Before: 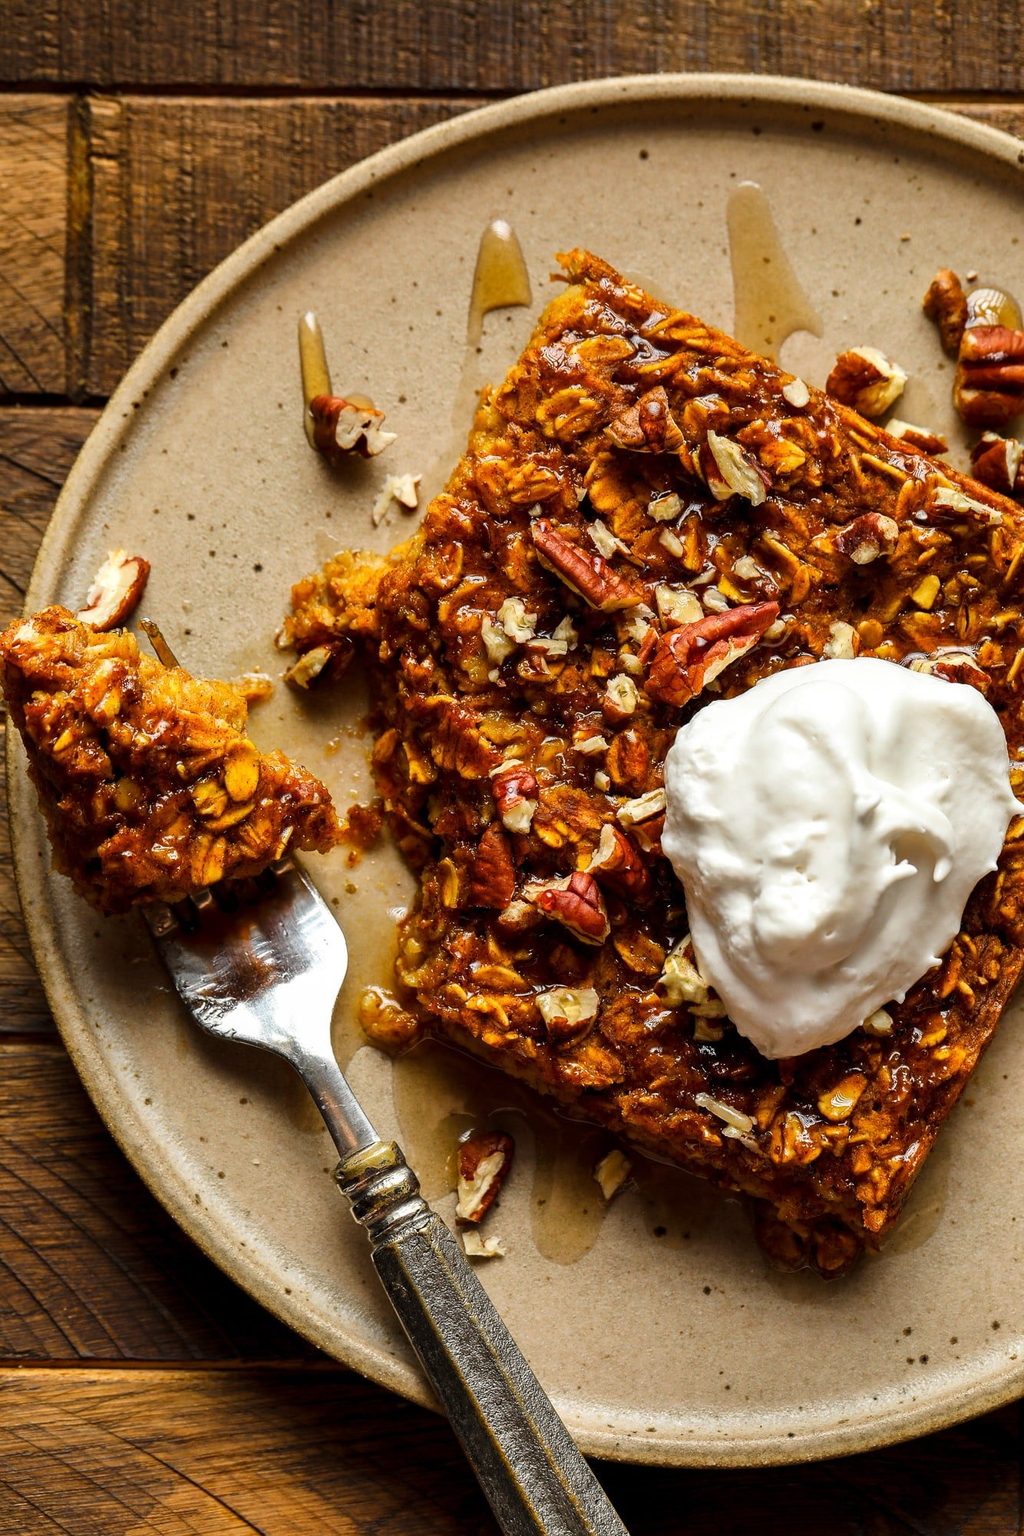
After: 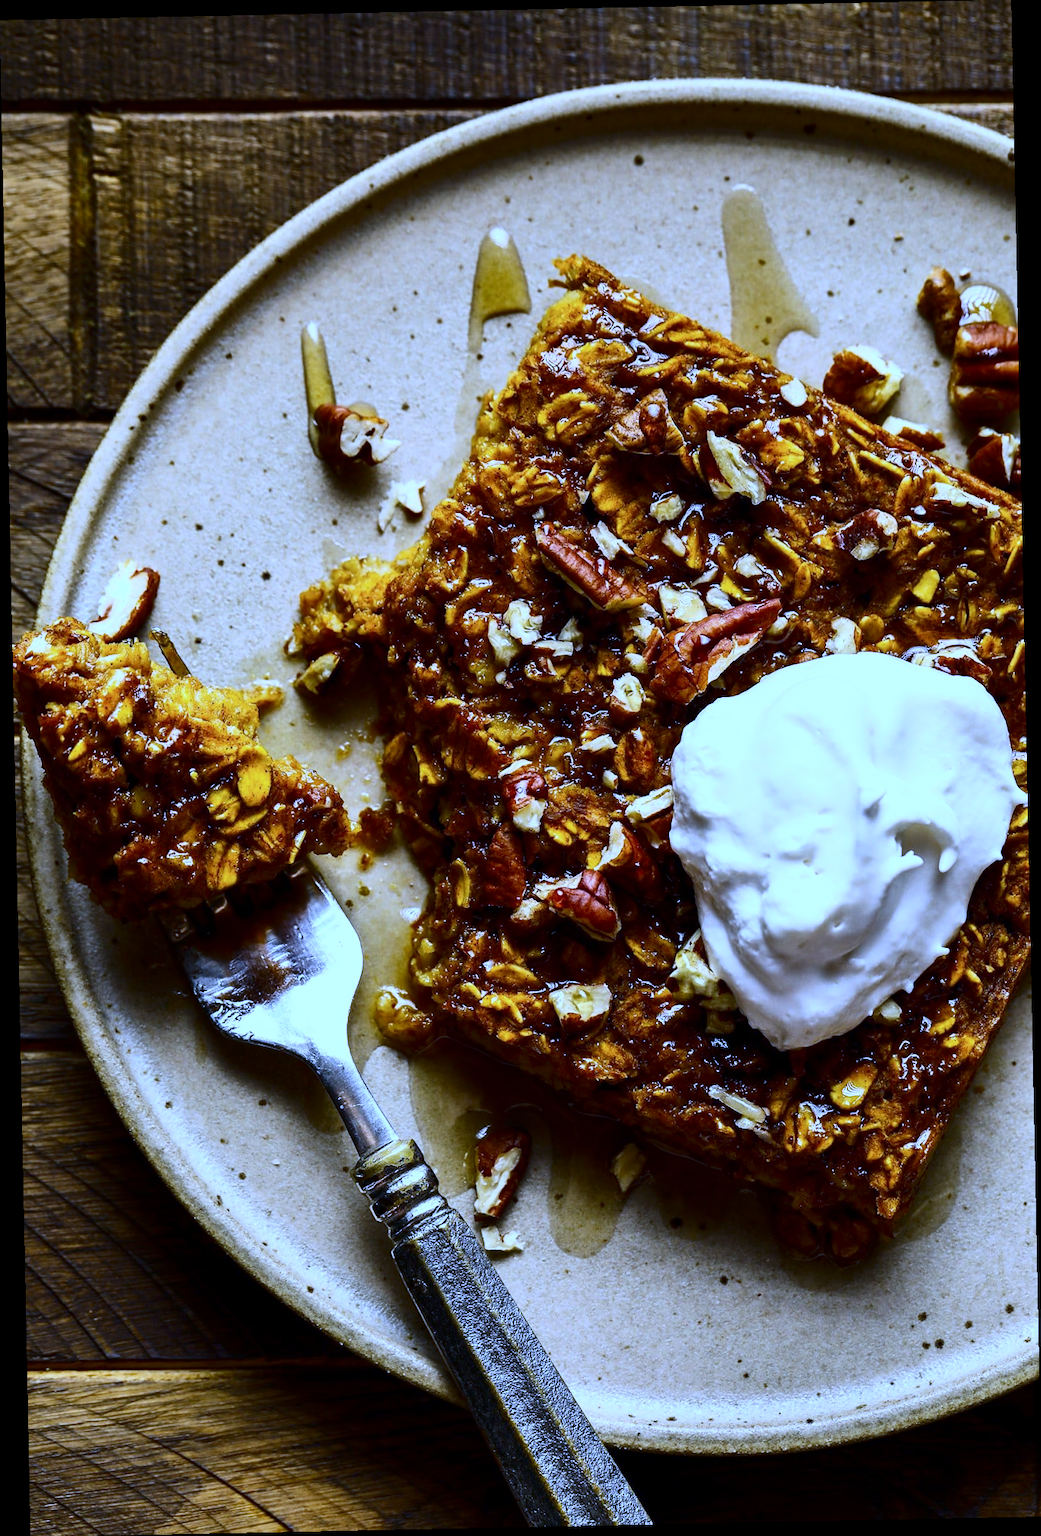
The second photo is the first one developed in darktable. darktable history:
rotate and perspective: rotation -1.17°, automatic cropping off
contrast brightness saturation: contrast 0.28
white balance: red 0.766, blue 1.537
